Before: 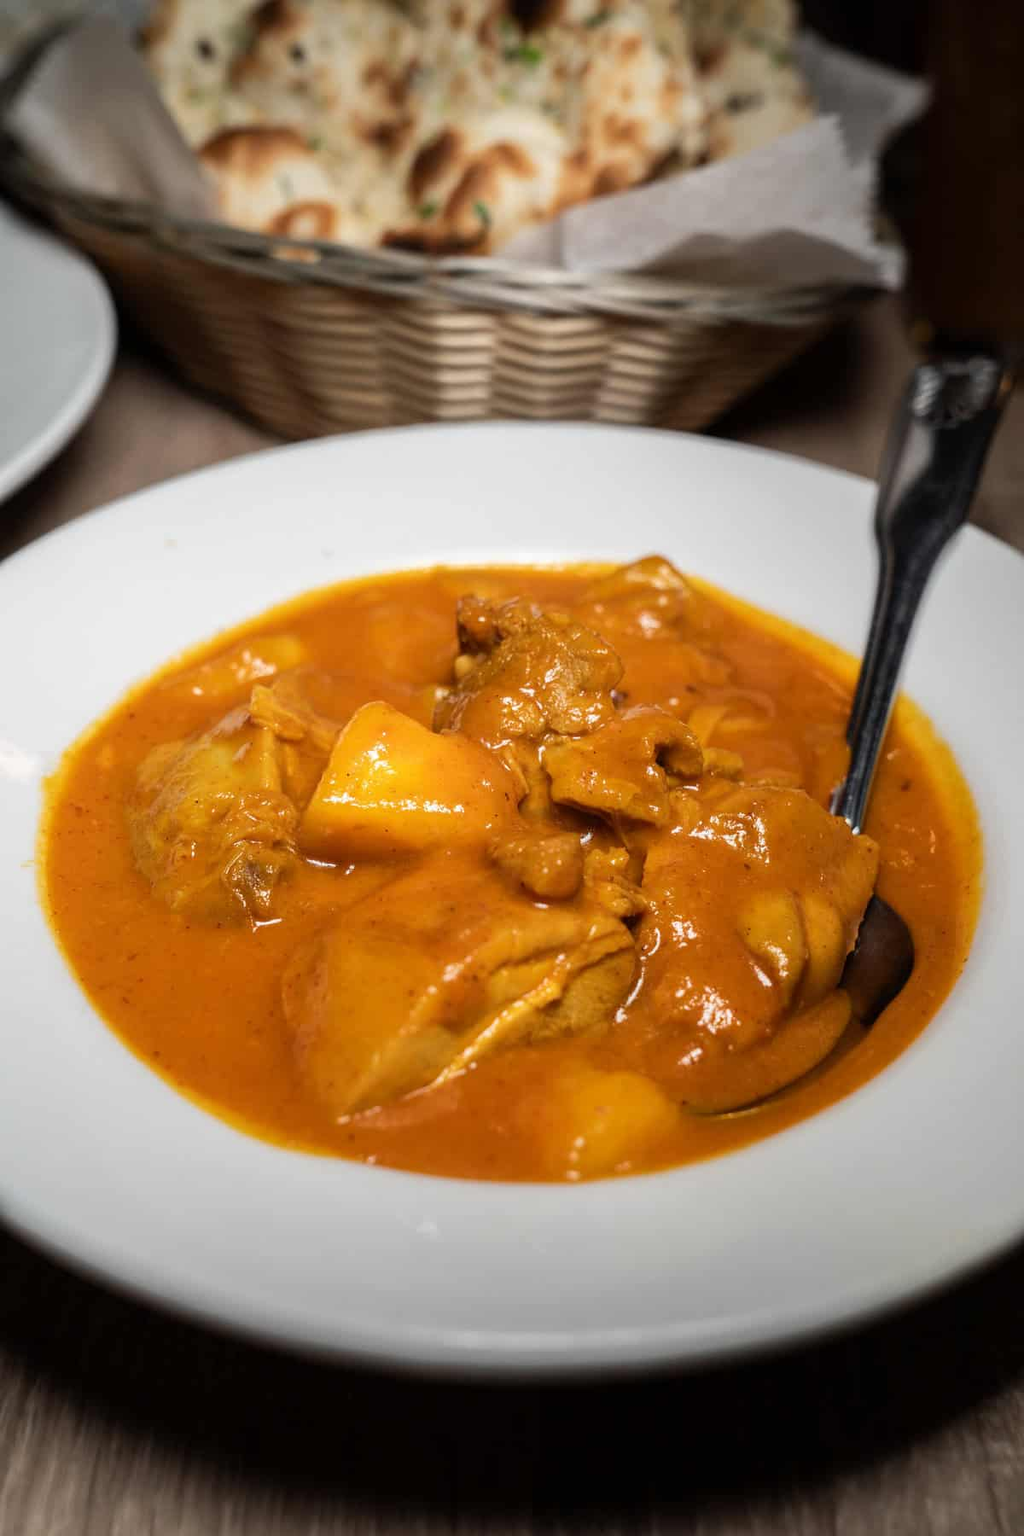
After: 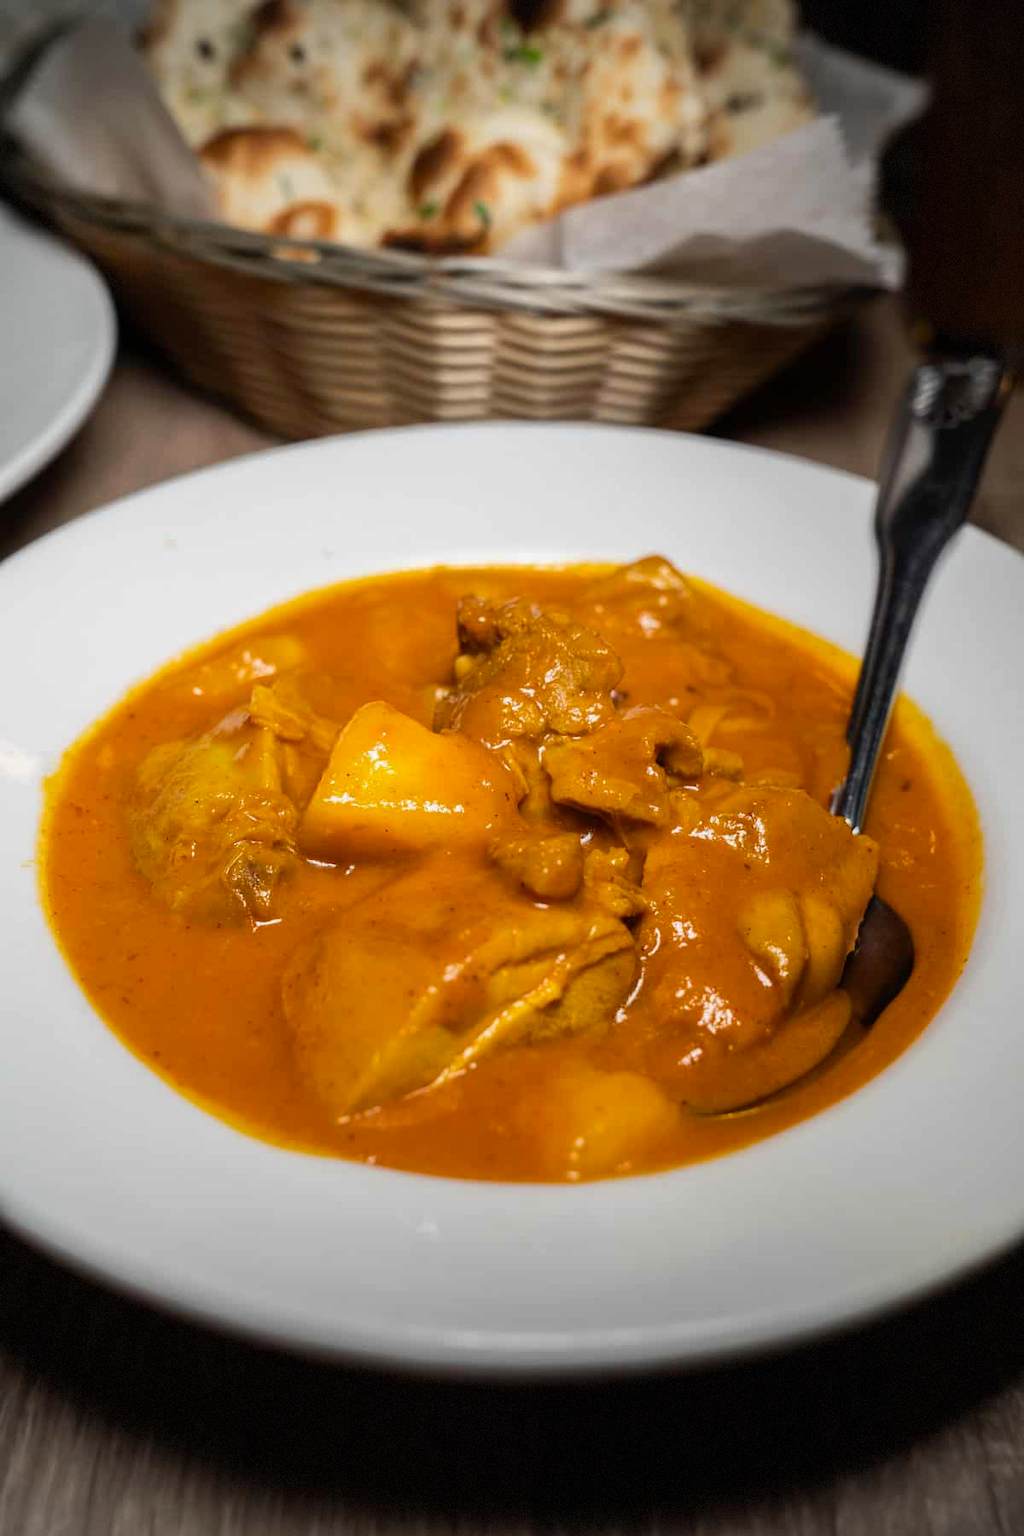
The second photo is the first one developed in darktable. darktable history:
vignetting: fall-off radius 60.82%, dithering 8-bit output, unbound false
color balance rgb: linear chroma grading › global chroma 14.771%, perceptual saturation grading › global saturation 0.631%
exposure: exposure -0.073 EV, compensate highlight preservation false
